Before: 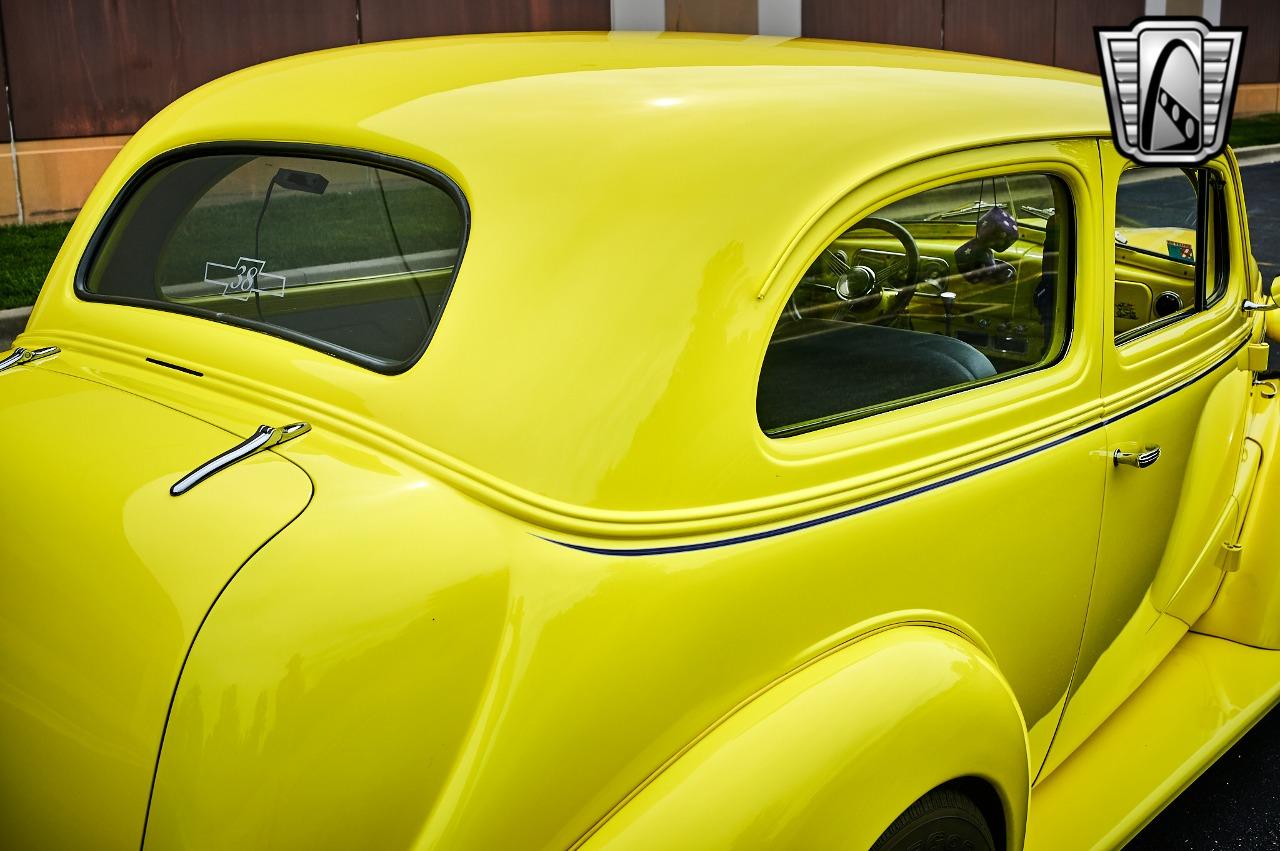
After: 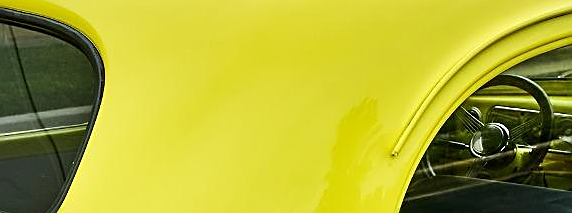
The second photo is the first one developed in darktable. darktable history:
sharpen: on, module defaults
exposure: black level correction 0.001, compensate highlight preservation false
crop: left 28.64%, top 16.832%, right 26.637%, bottom 58.055%
